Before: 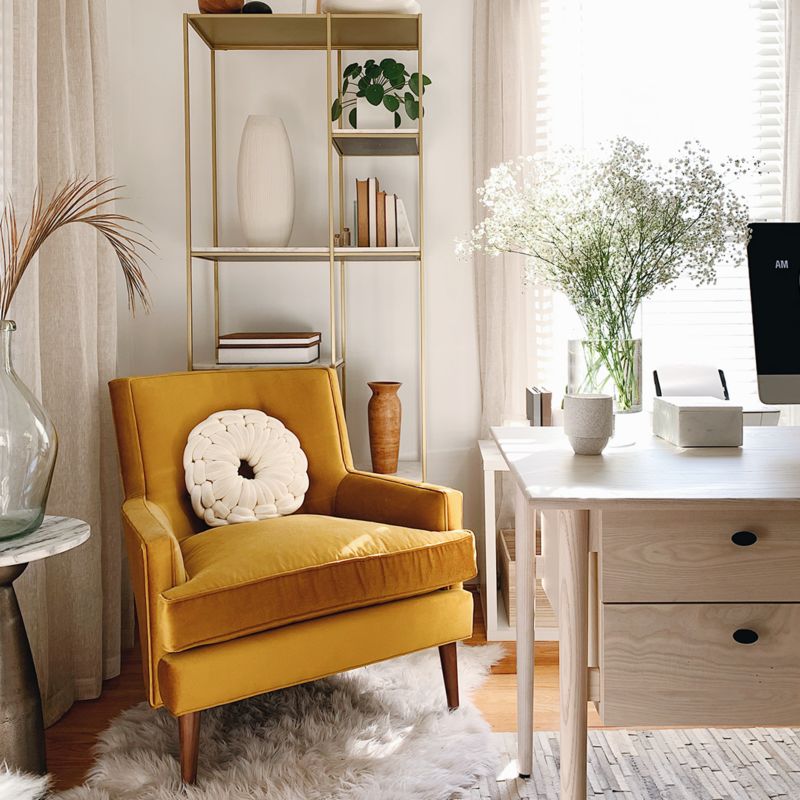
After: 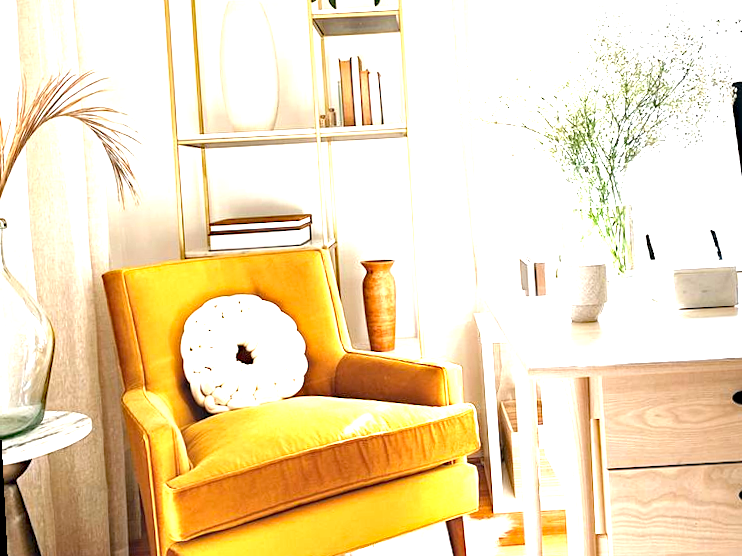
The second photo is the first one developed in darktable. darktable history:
crop and rotate: angle 0.03°, top 11.643%, right 5.651%, bottom 11.189%
exposure: black level correction 0, exposure 1.741 EV, compensate exposure bias true, compensate highlight preservation false
haze removal: strength 0.29, distance 0.25, compatibility mode true, adaptive false
rotate and perspective: rotation -3°, crop left 0.031, crop right 0.968, crop top 0.07, crop bottom 0.93
local contrast: highlights 100%, shadows 100%, detail 120%, midtone range 0.2
